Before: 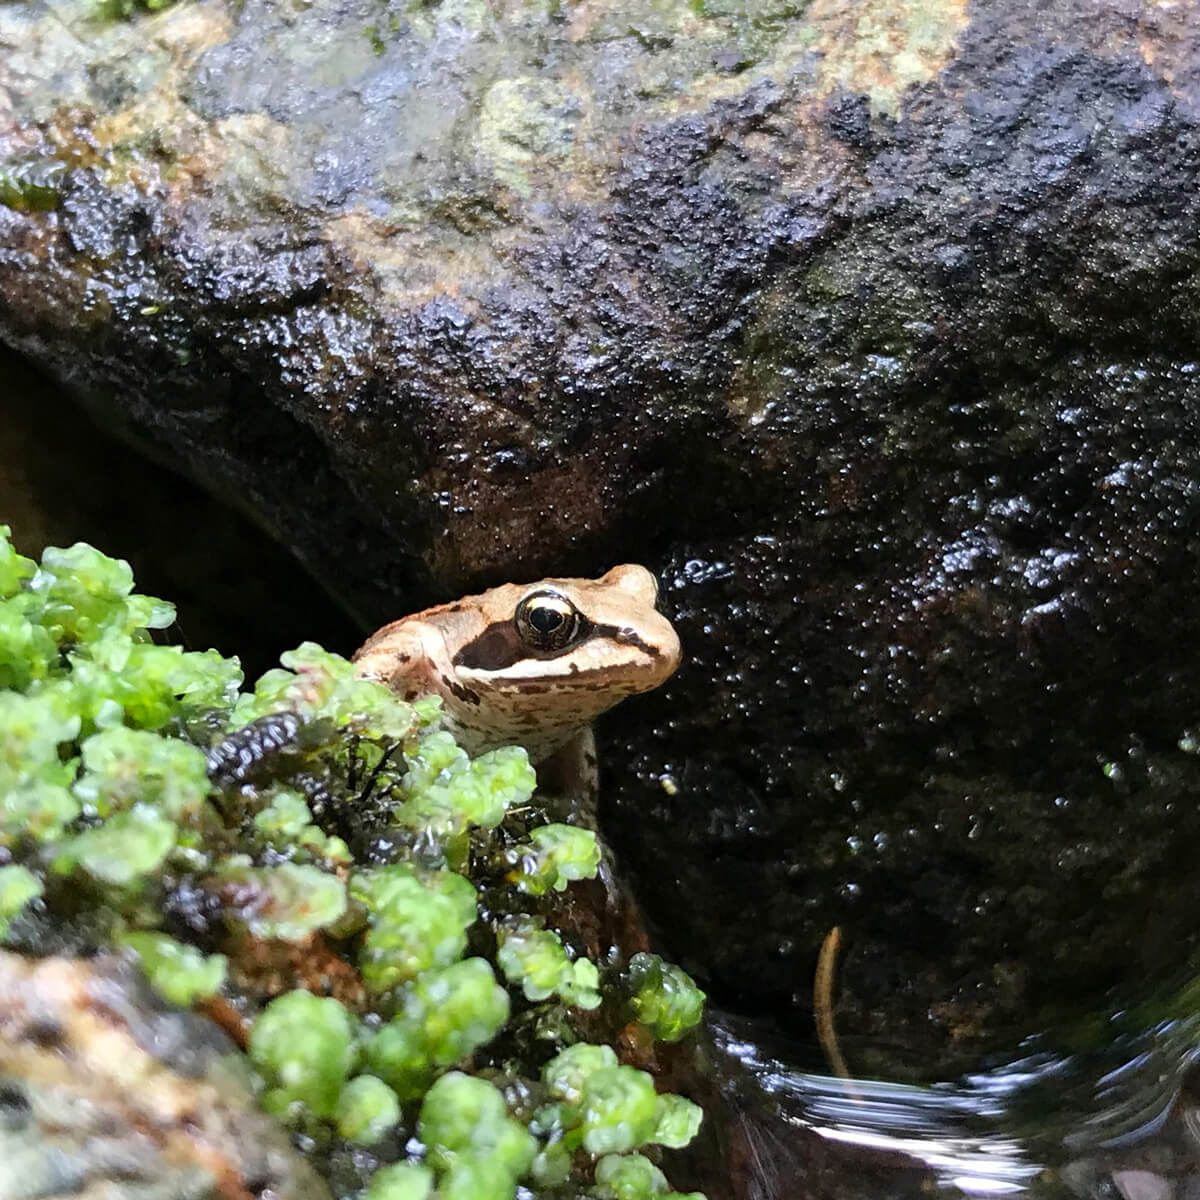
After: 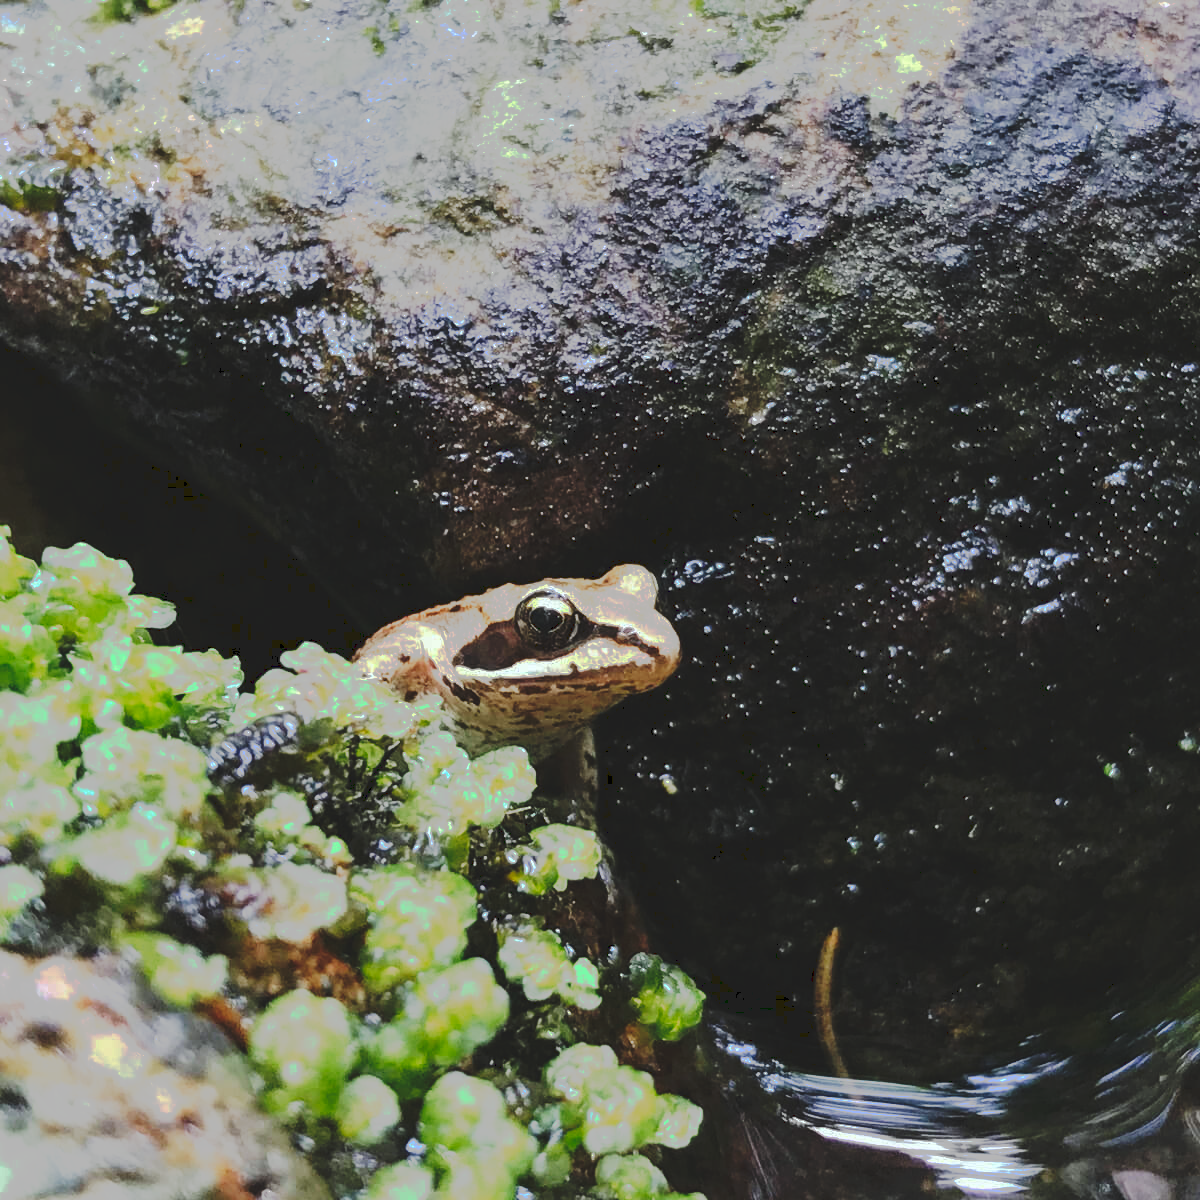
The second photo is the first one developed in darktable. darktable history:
white balance: red 0.978, blue 0.999
tone curve: curves: ch0 [(0, 0) (0.003, 0.118) (0.011, 0.118) (0.025, 0.122) (0.044, 0.131) (0.069, 0.142) (0.1, 0.155) (0.136, 0.168) (0.177, 0.183) (0.224, 0.216) (0.277, 0.265) (0.335, 0.337) (0.399, 0.415) (0.468, 0.506) (0.543, 0.586) (0.623, 0.665) (0.709, 0.716) (0.801, 0.737) (0.898, 0.744) (1, 1)], preserve colors none
